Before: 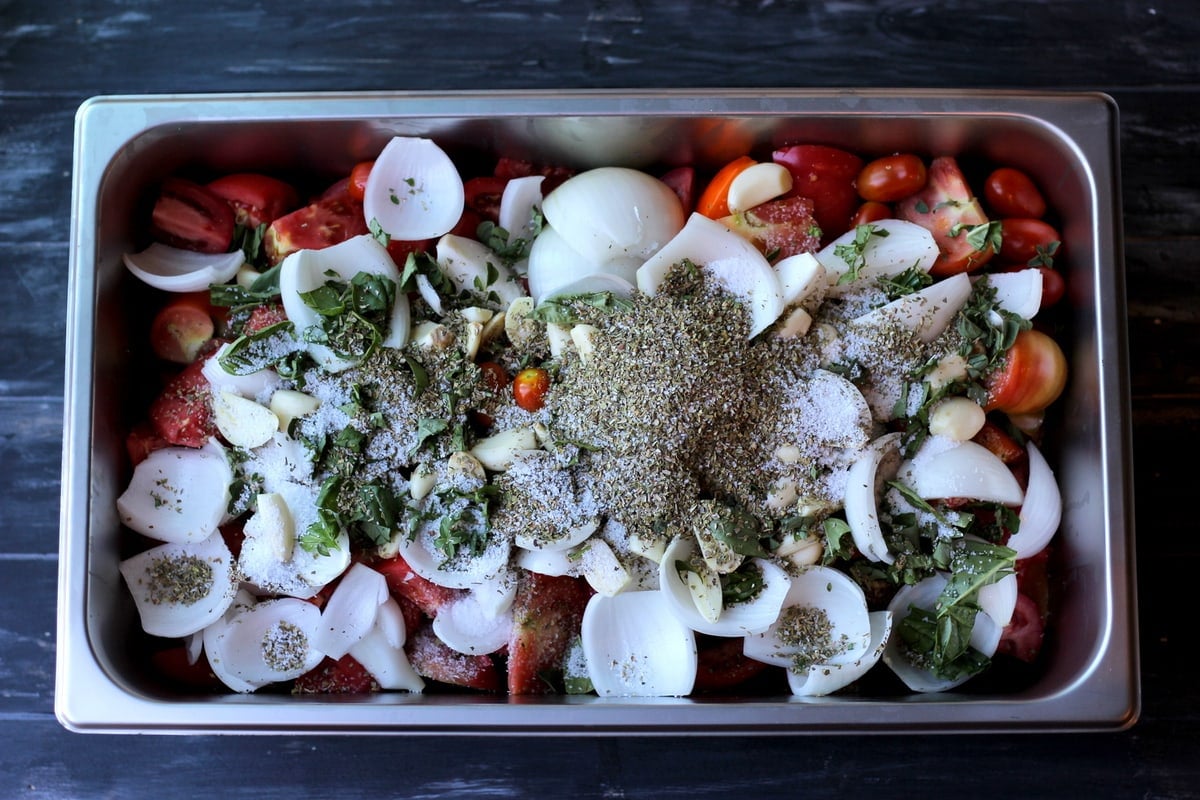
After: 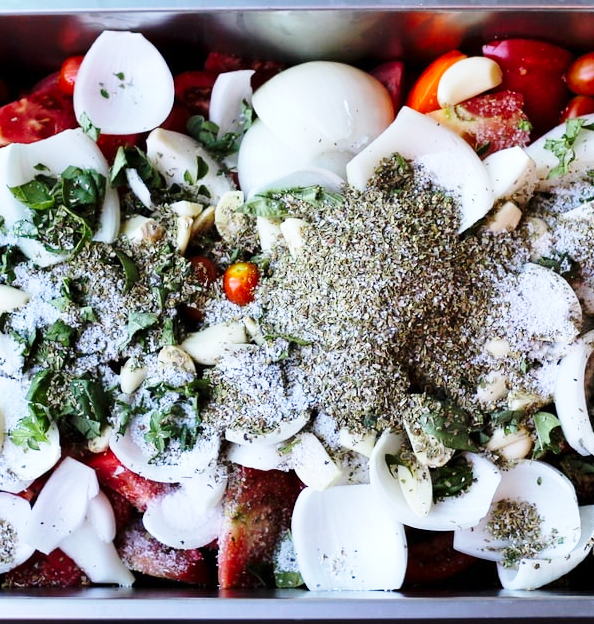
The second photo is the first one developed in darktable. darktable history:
crop and rotate: angle 0.024°, left 24.233%, top 13.231%, right 26.155%, bottom 8.658%
base curve: curves: ch0 [(0, 0) (0.028, 0.03) (0.121, 0.232) (0.46, 0.748) (0.859, 0.968) (1, 1)], preserve colors none
